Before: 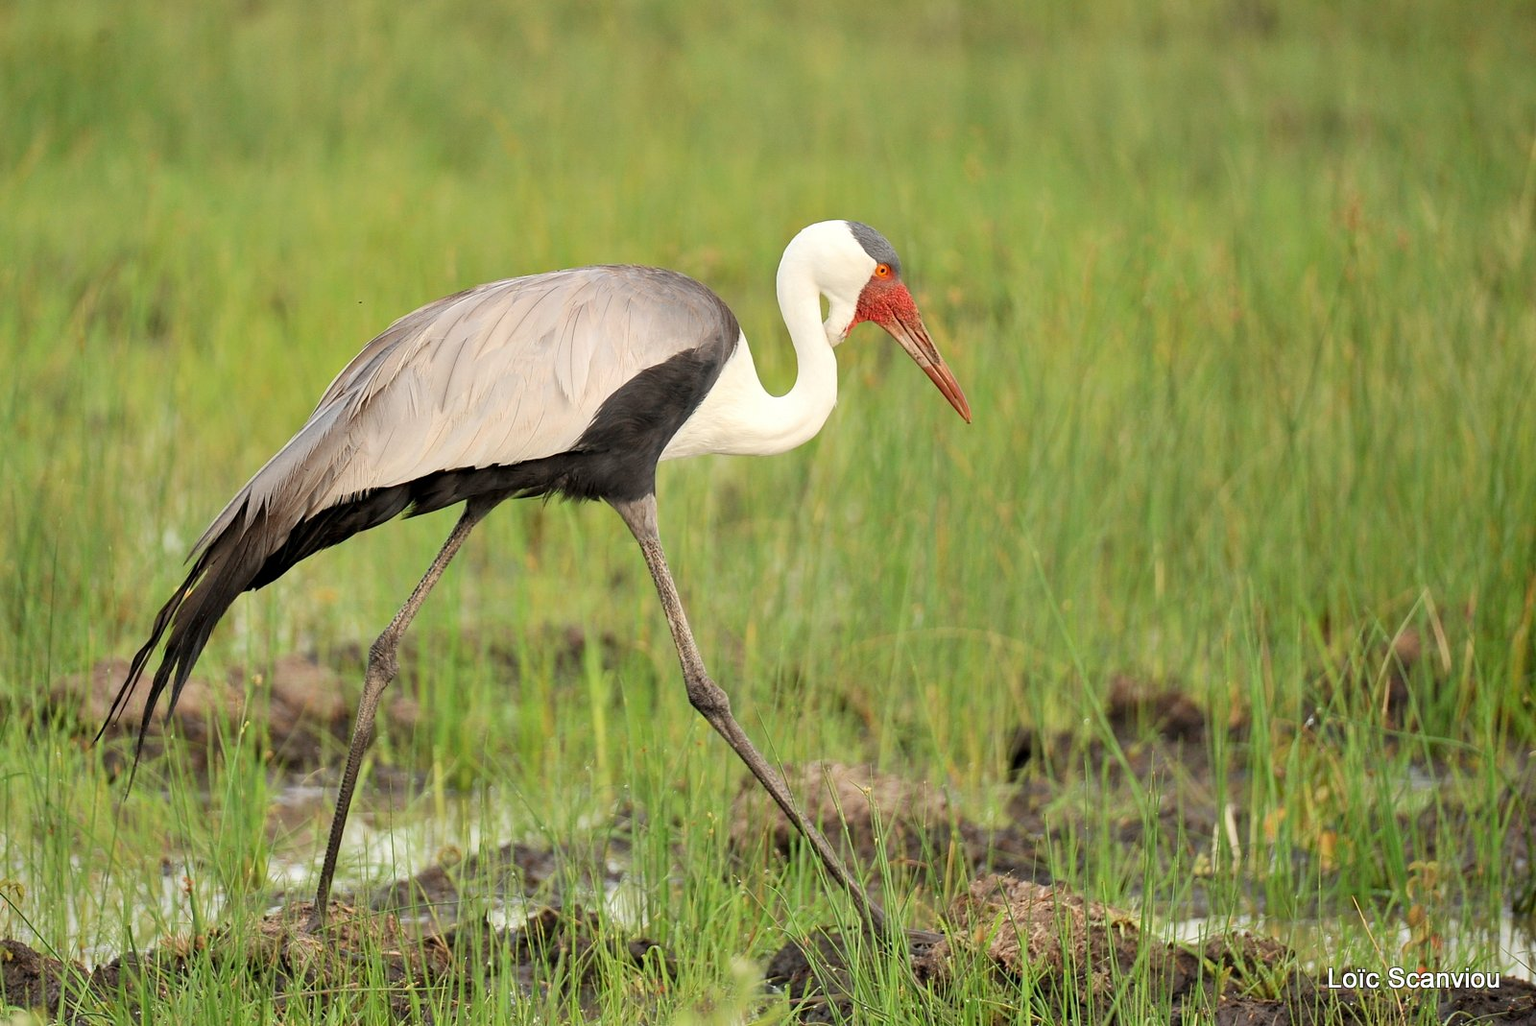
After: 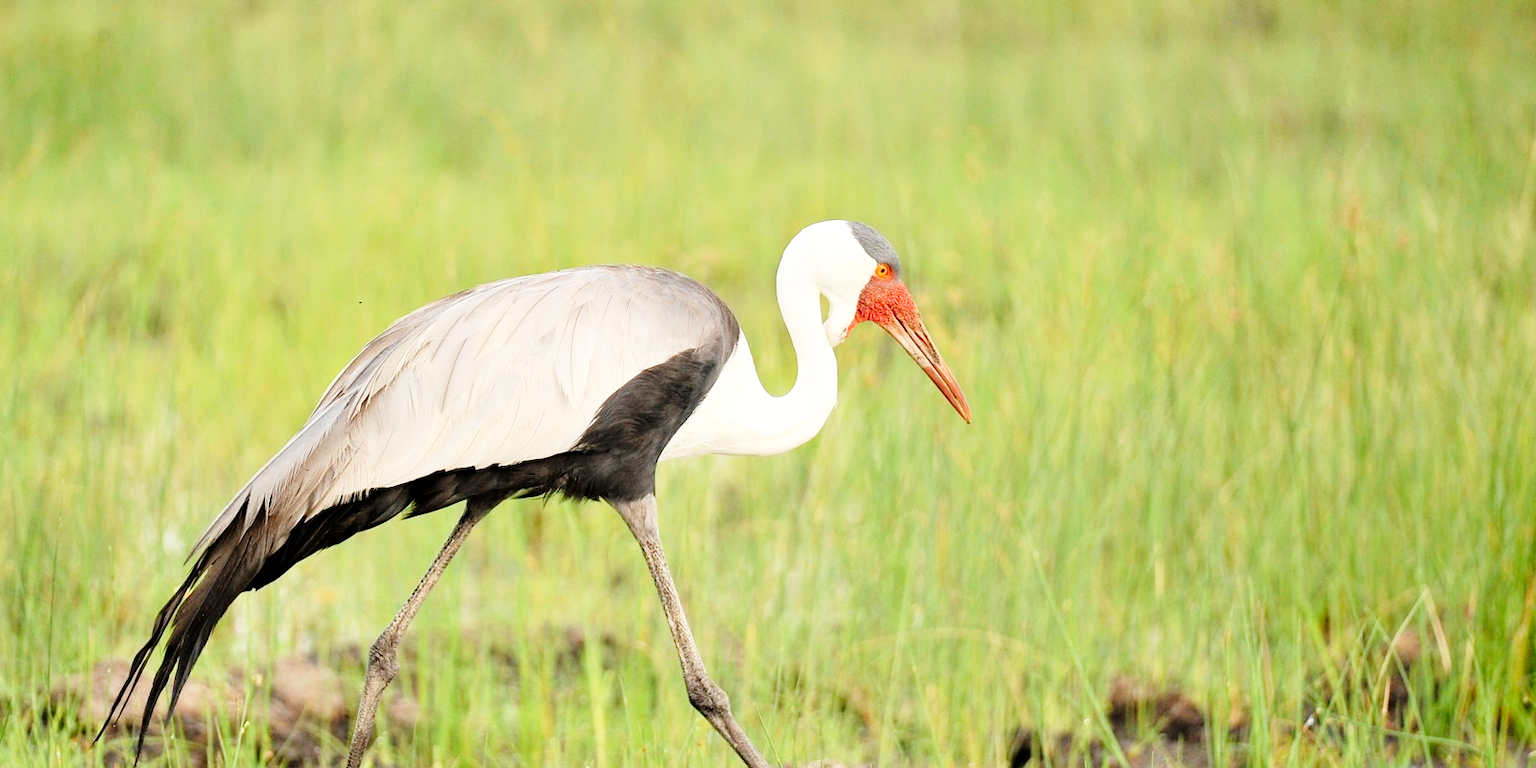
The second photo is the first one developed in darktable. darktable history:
base curve: curves: ch0 [(0, 0) (0.008, 0.007) (0.022, 0.029) (0.048, 0.089) (0.092, 0.197) (0.191, 0.399) (0.275, 0.534) (0.357, 0.65) (0.477, 0.78) (0.542, 0.833) (0.799, 0.973) (1, 1)], preserve colors none
crop: bottom 24.967%
tone curve: curves: ch0 [(0, 0) (0.08, 0.056) (0.4, 0.4) (0.6, 0.612) (0.92, 0.924) (1, 1)], color space Lab, linked channels, preserve colors none
